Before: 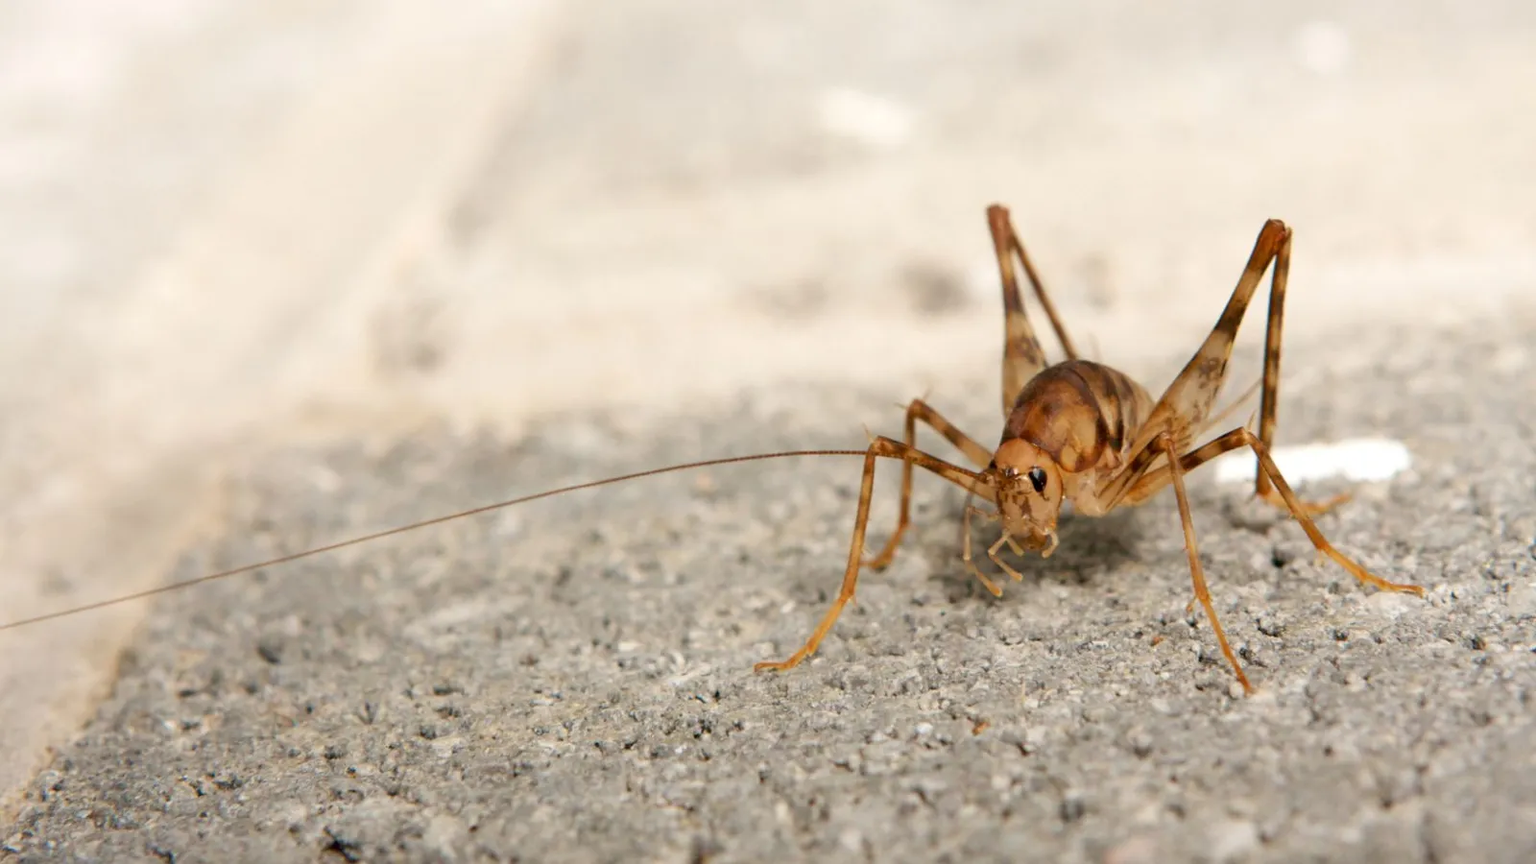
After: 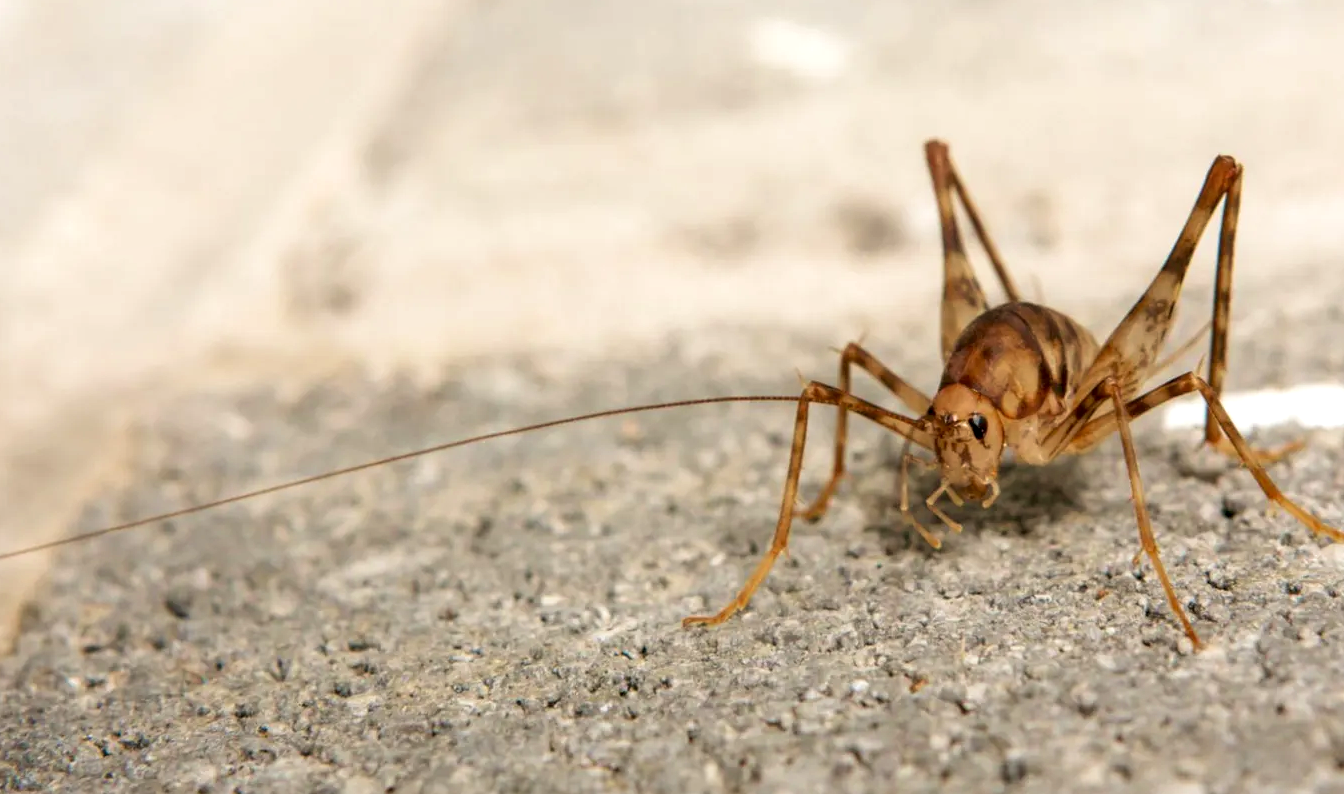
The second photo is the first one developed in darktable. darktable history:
local contrast: detail 130%
crop: left 6.446%, top 8.188%, right 9.538%, bottom 3.548%
velvia: on, module defaults
